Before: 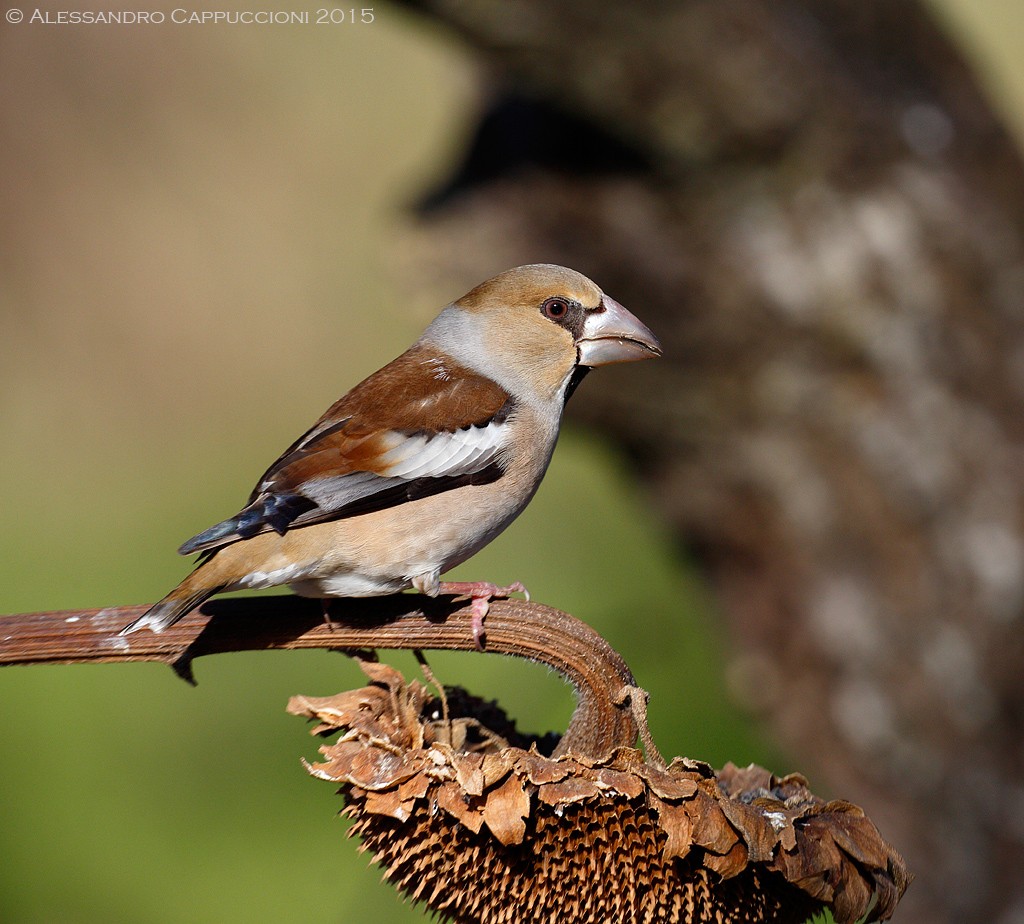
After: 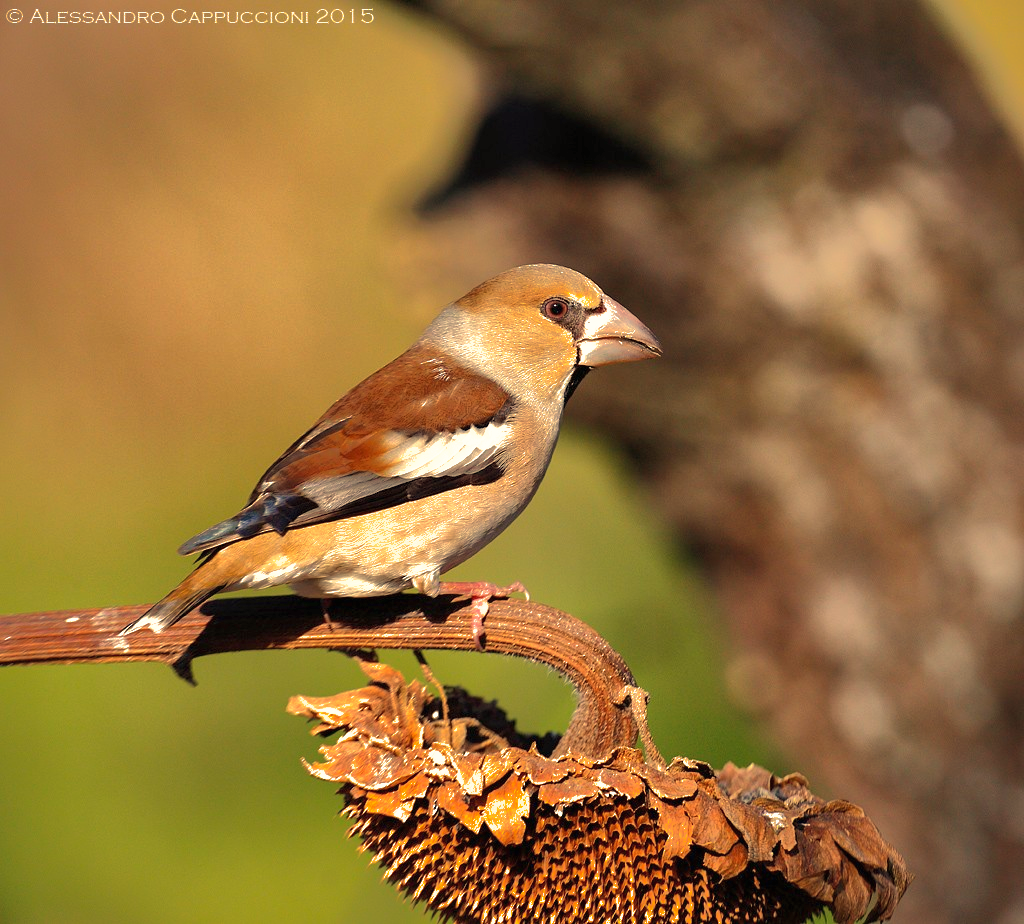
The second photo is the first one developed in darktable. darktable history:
exposure: black level correction 0, exposure 0.7 EV, compensate exposure bias true, compensate highlight preservation false
shadows and highlights: shadows 38.43, highlights -74.54
base curve: curves: ch0 [(0, 0) (0.297, 0.298) (1, 1)], preserve colors none
white balance: red 1.138, green 0.996, blue 0.812
